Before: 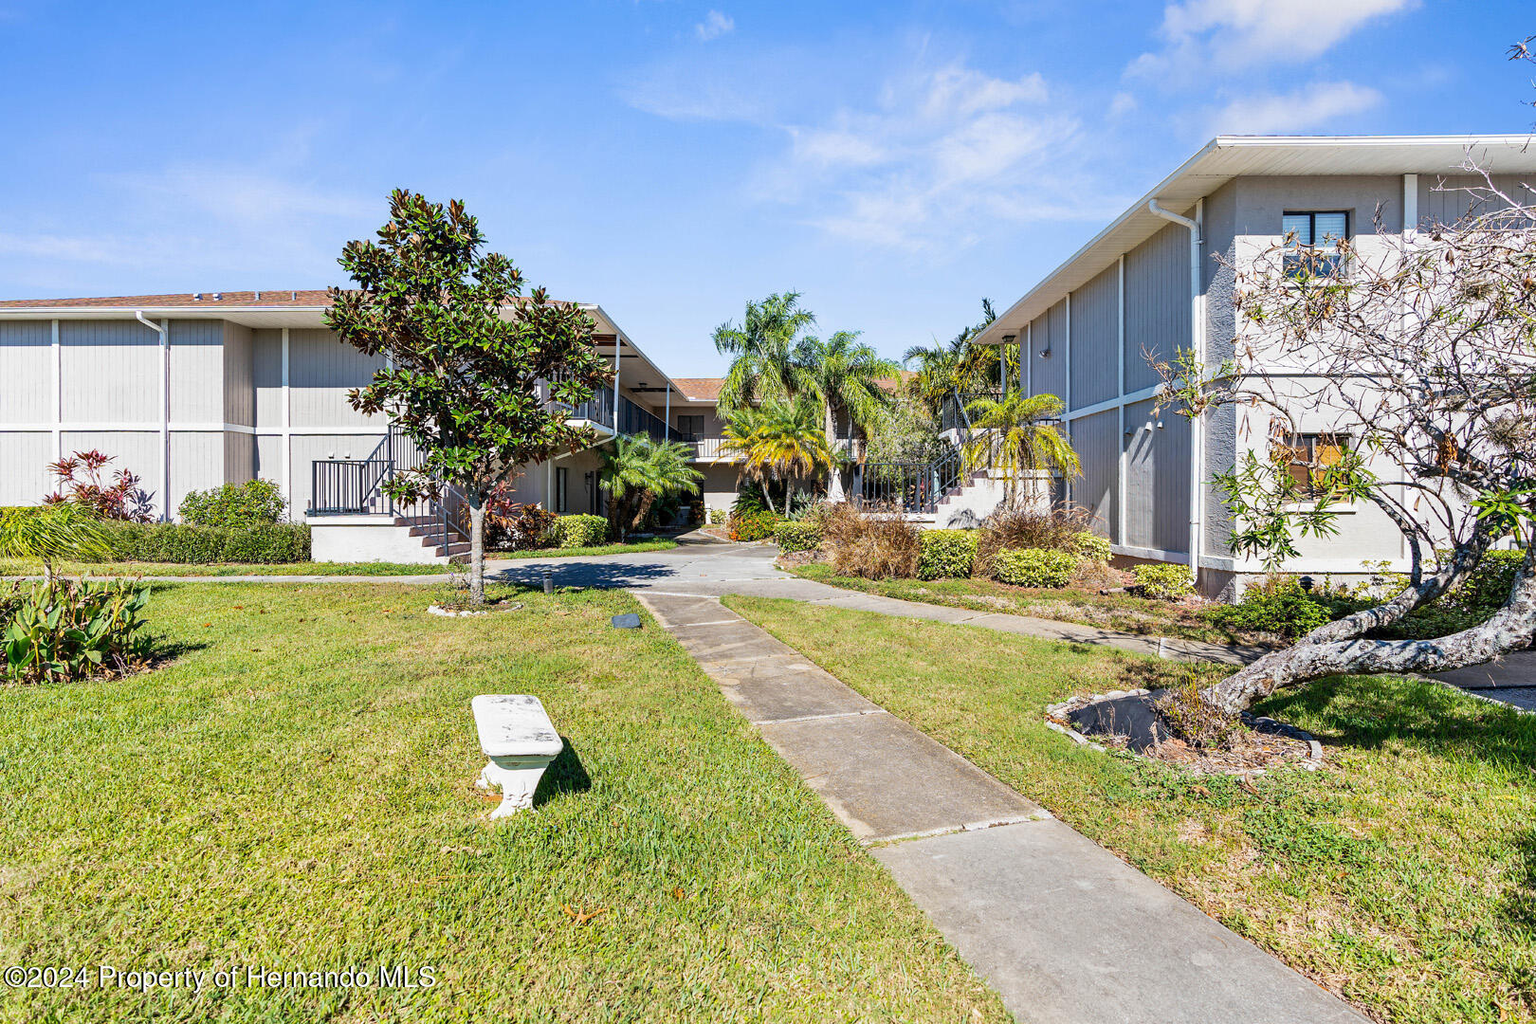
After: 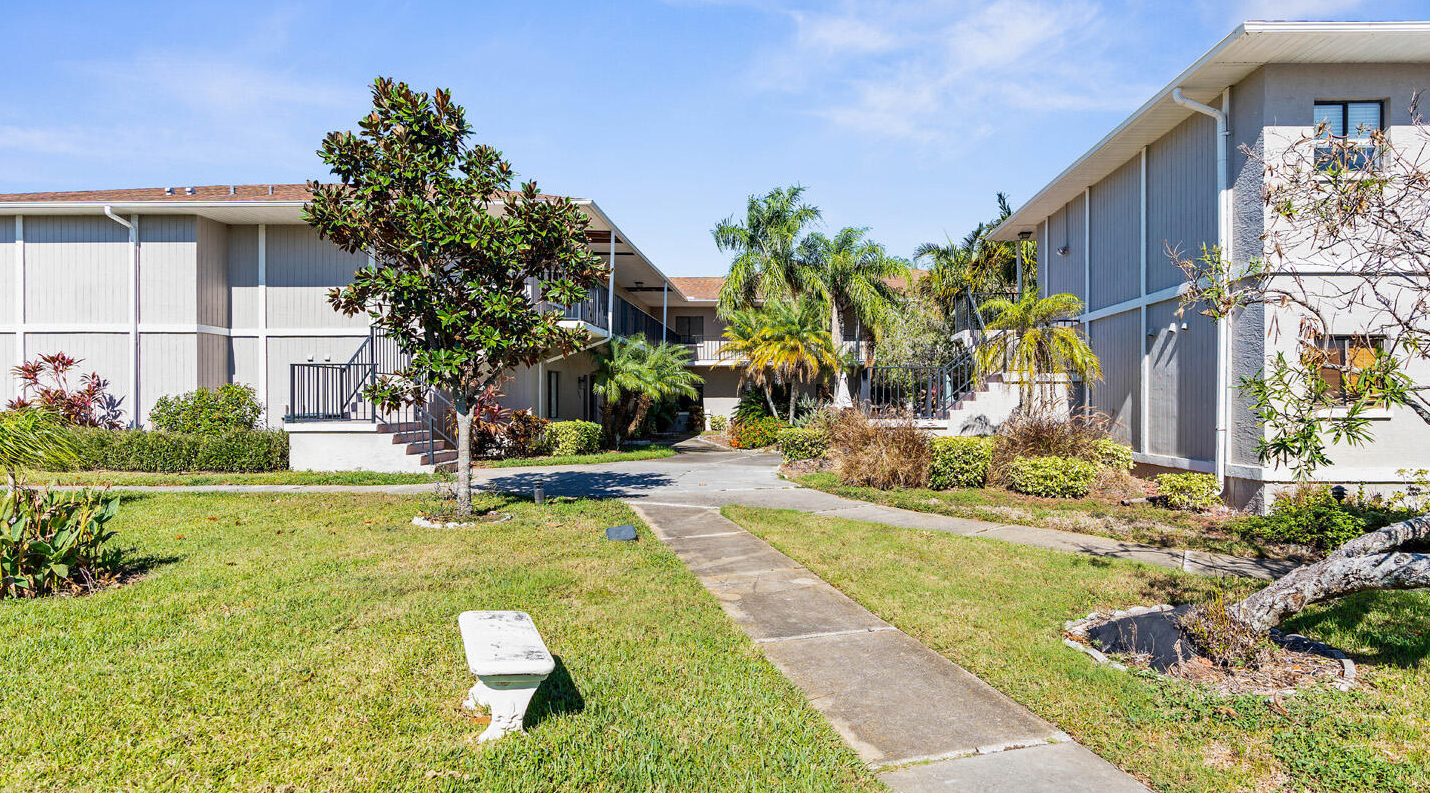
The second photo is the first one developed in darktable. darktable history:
crop and rotate: left 2.451%, top 11.316%, right 9.245%, bottom 15.167%
